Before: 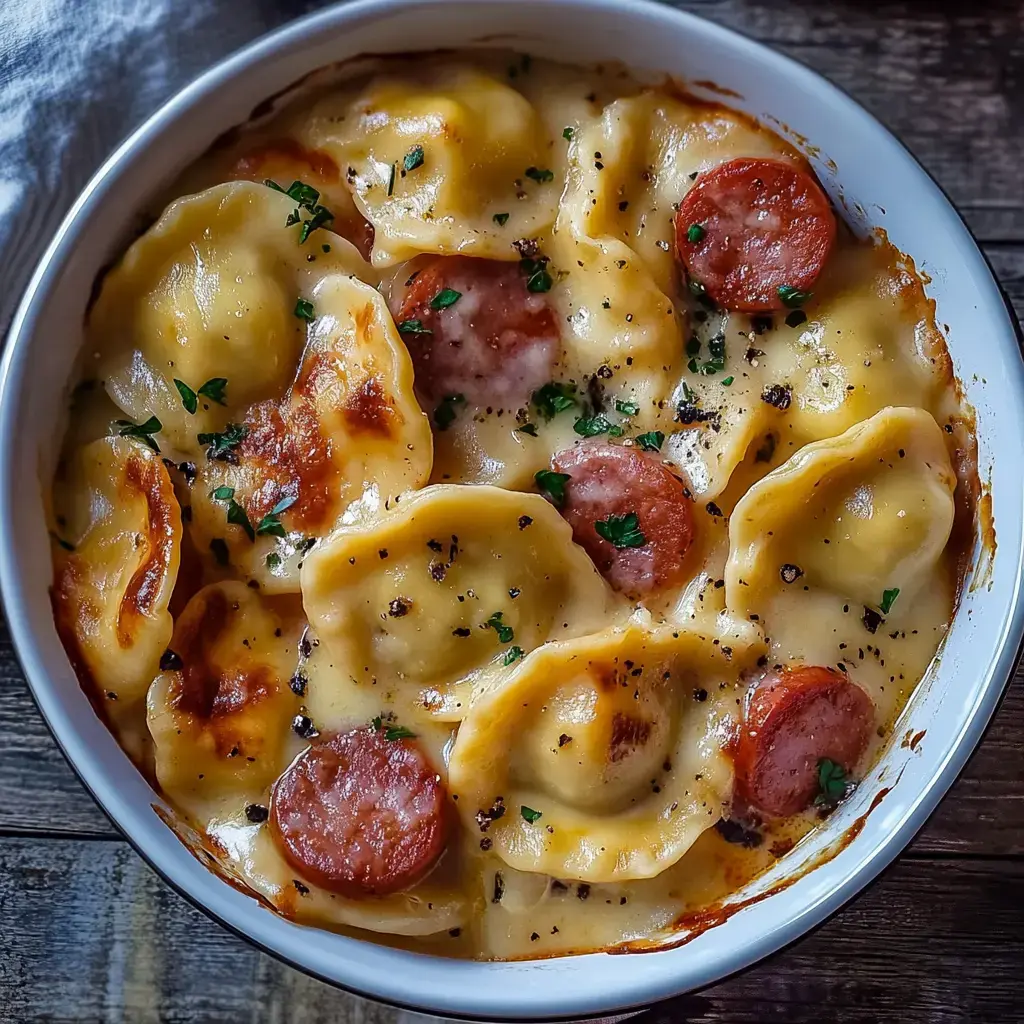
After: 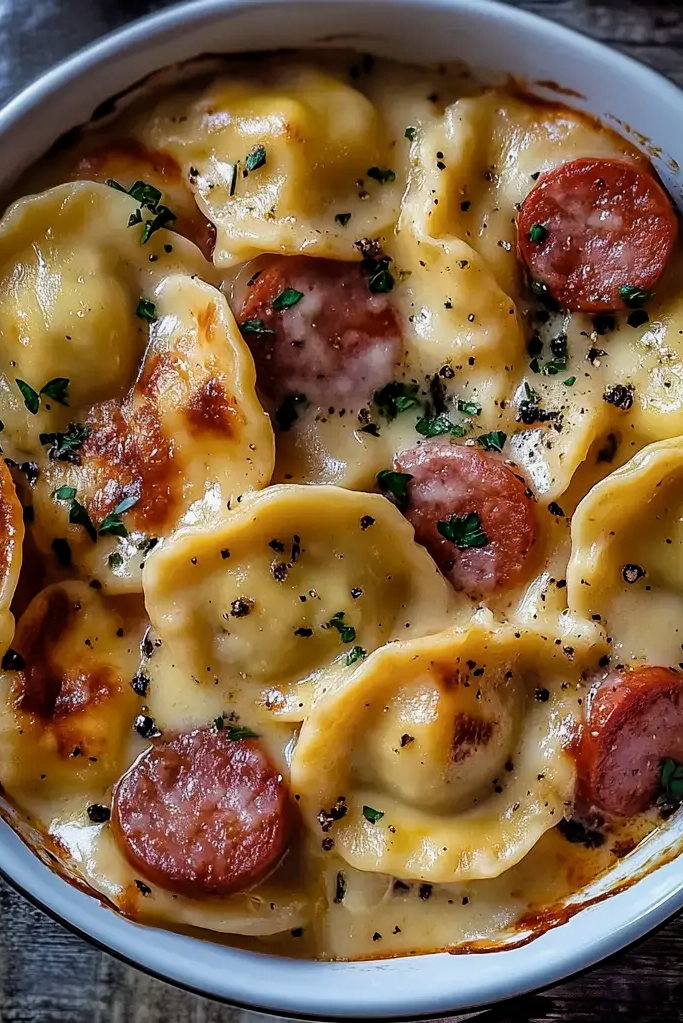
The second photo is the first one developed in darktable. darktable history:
filmic rgb: black relative exposure -11.98 EV, white relative exposure 2.8 EV, target black luminance 0%, hardness 8.03, latitude 70.13%, contrast 1.138, highlights saturation mix 10.28%, shadows ↔ highlights balance -0.39%
tone equalizer: on, module defaults
crop and rotate: left 15.507%, right 17.736%
